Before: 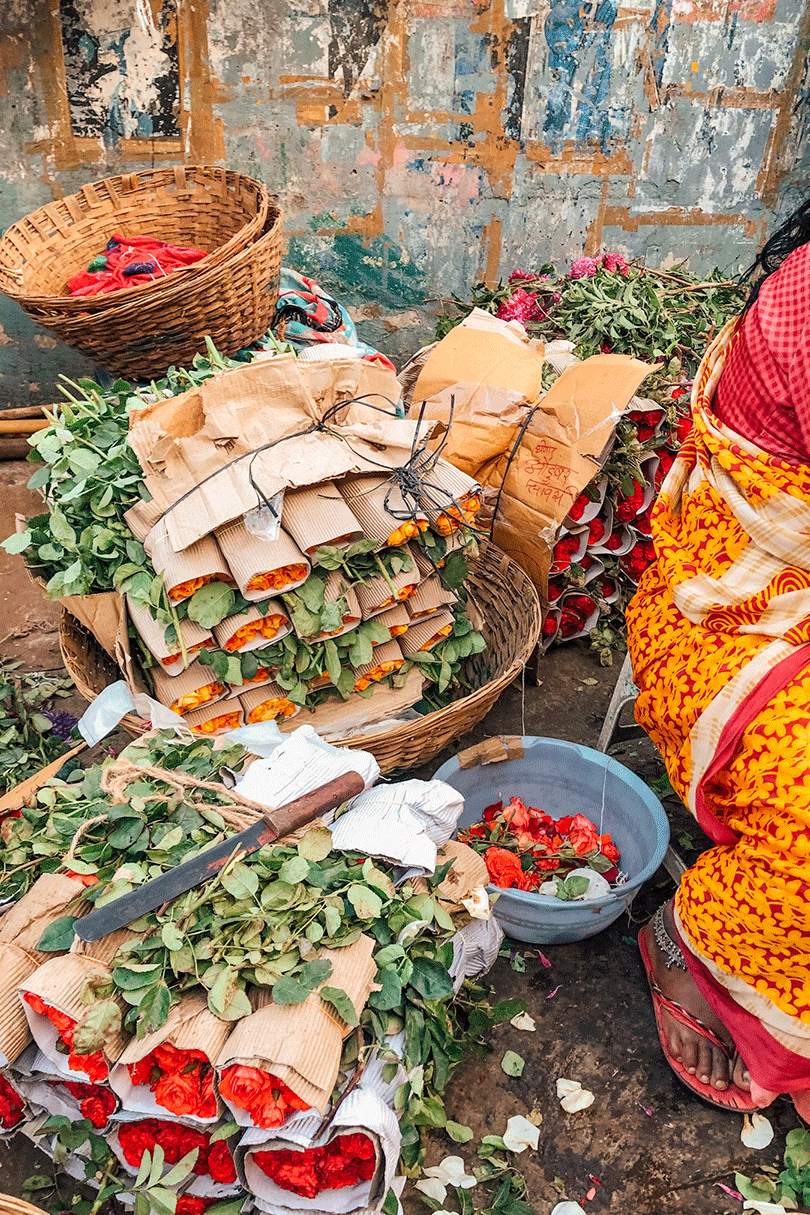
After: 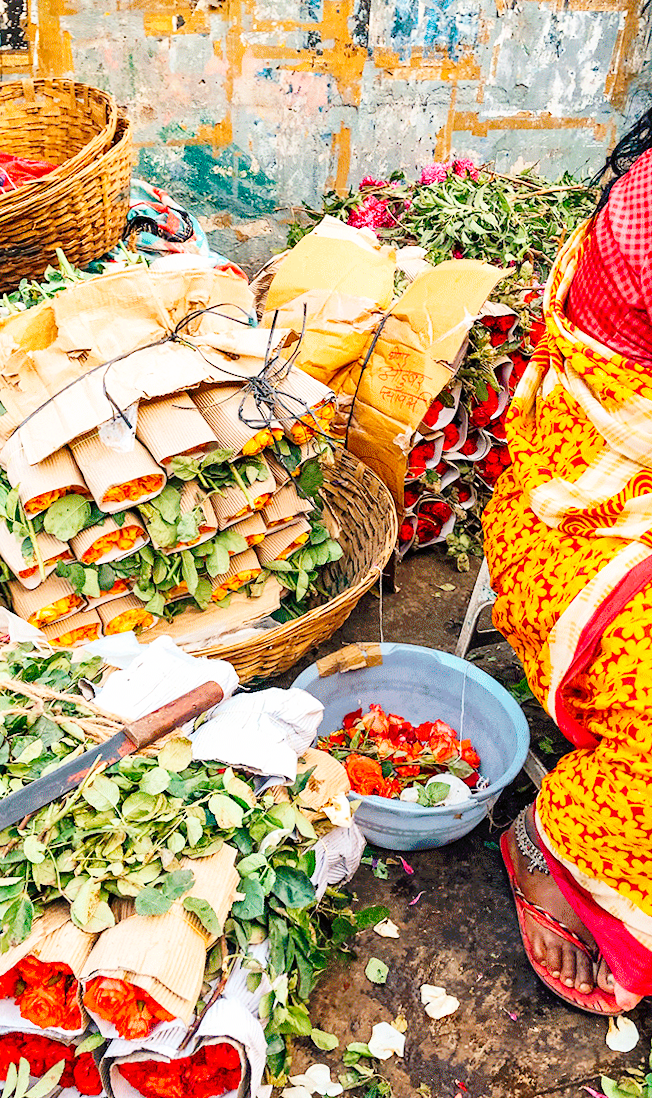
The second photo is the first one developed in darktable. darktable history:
color balance rgb: perceptual saturation grading › global saturation 20%, global vibrance 20%
rotate and perspective: rotation -1°, crop left 0.011, crop right 0.989, crop top 0.025, crop bottom 0.975
crop and rotate: left 17.959%, top 5.771%, right 1.742%
base curve: curves: ch0 [(0, 0) (0.008, 0.007) (0.022, 0.029) (0.048, 0.089) (0.092, 0.197) (0.191, 0.399) (0.275, 0.534) (0.357, 0.65) (0.477, 0.78) (0.542, 0.833) (0.799, 0.973) (1, 1)], preserve colors none
